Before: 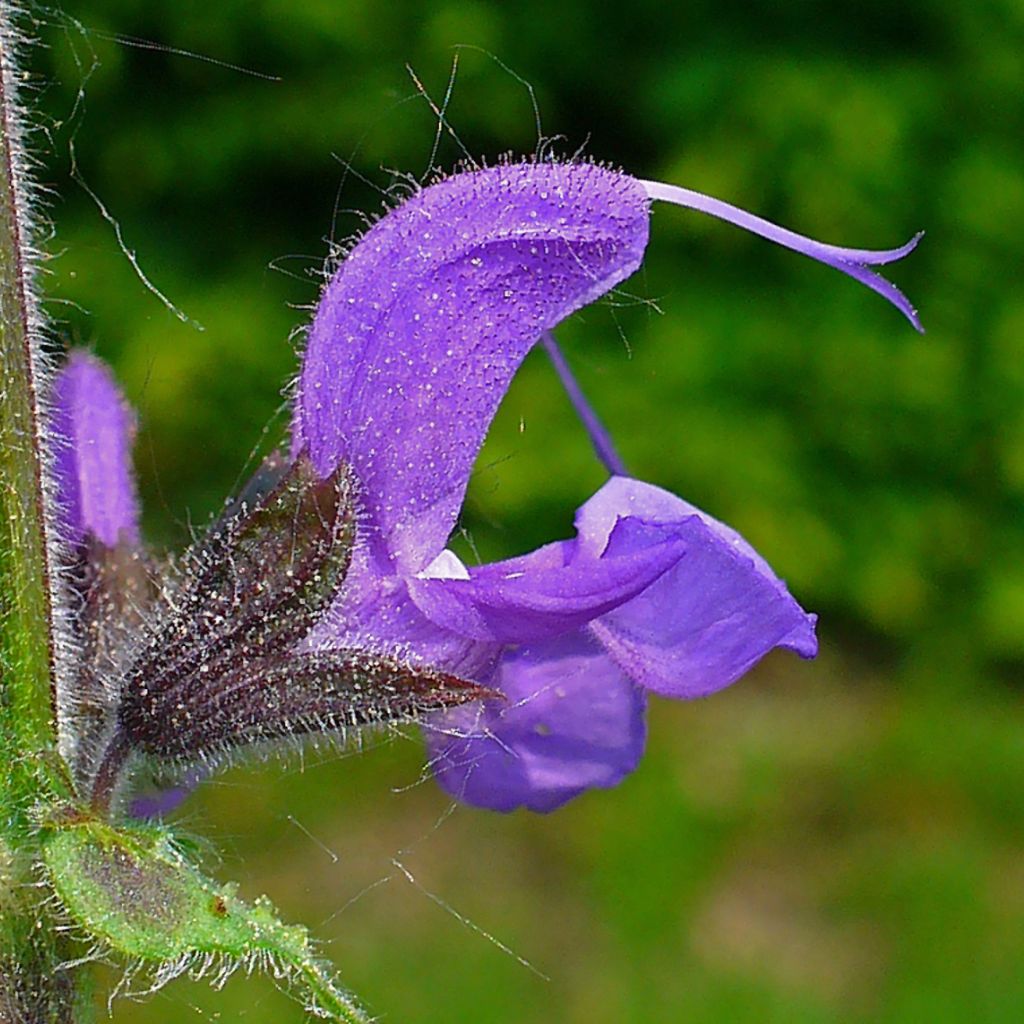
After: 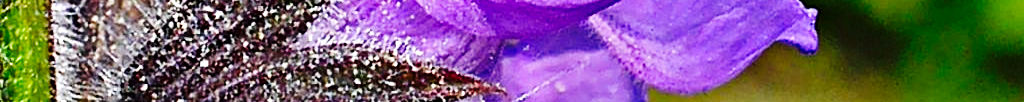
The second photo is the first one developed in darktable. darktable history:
base curve: curves: ch0 [(0, 0) (0.036, 0.025) (0.121, 0.166) (0.206, 0.329) (0.605, 0.79) (1, 1)], preserve colors none
contrast equalizer: octaves 7, y [[0.6 ×6], [0.55 ×6], [0 ×6], [0 ×6], [0 ×6]]
crop and rotate: top 59.084%, bottom 30.916%
